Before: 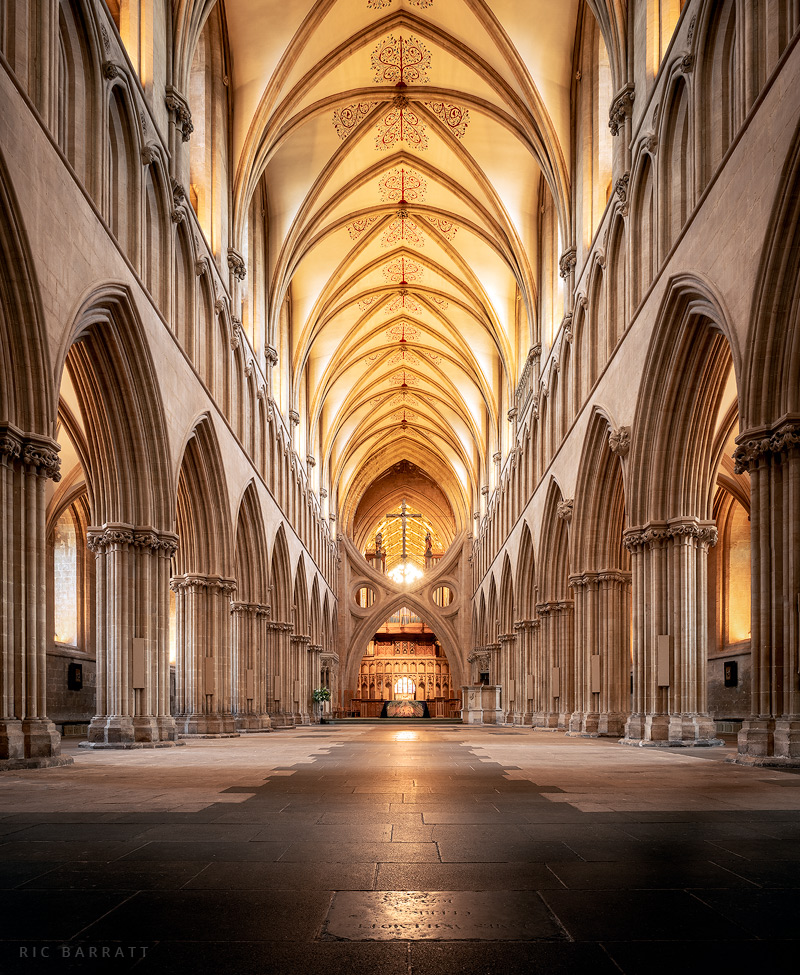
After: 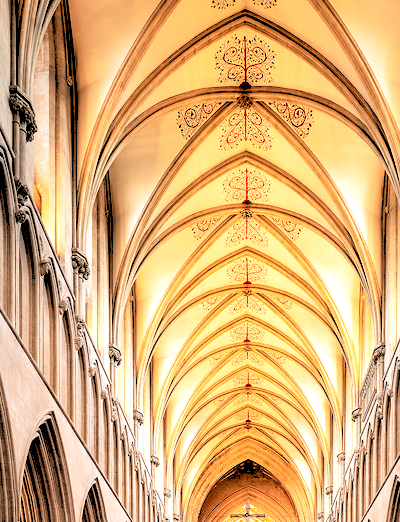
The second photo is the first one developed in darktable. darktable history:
crop: left 19.556%, right 30.401%, bottom 46.458%
rgb levels: levels [[0.027, 0.429, 0.996], [0, 0.5, 1], [0, 0.5, 1]]
tone equalizer: -8 EV -0.417 EV, -7 EV -0.389 EV, -6 EV -0.333 EV, -5 EV -0.222 EV, -3 EV 0.222 EV, -2 EV 0.333 EV, -1 EV 0.389 EV, +0 EV 0.417 EV, edges refinement/feathering 500, mask exposure compensation -1.57 EV, preserve details no
